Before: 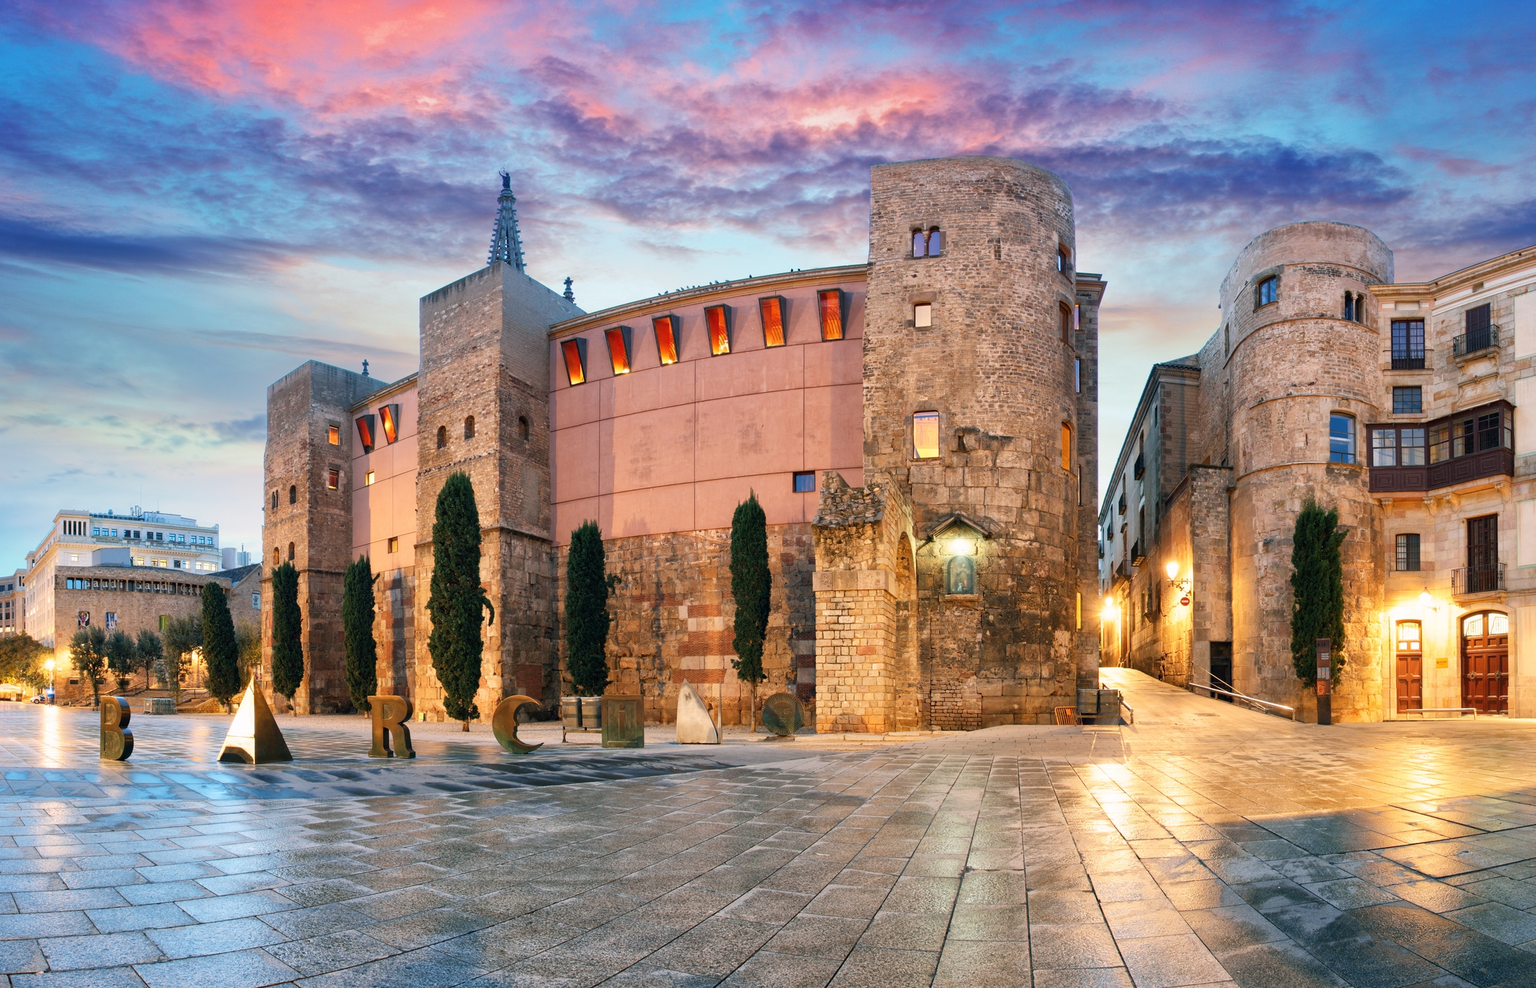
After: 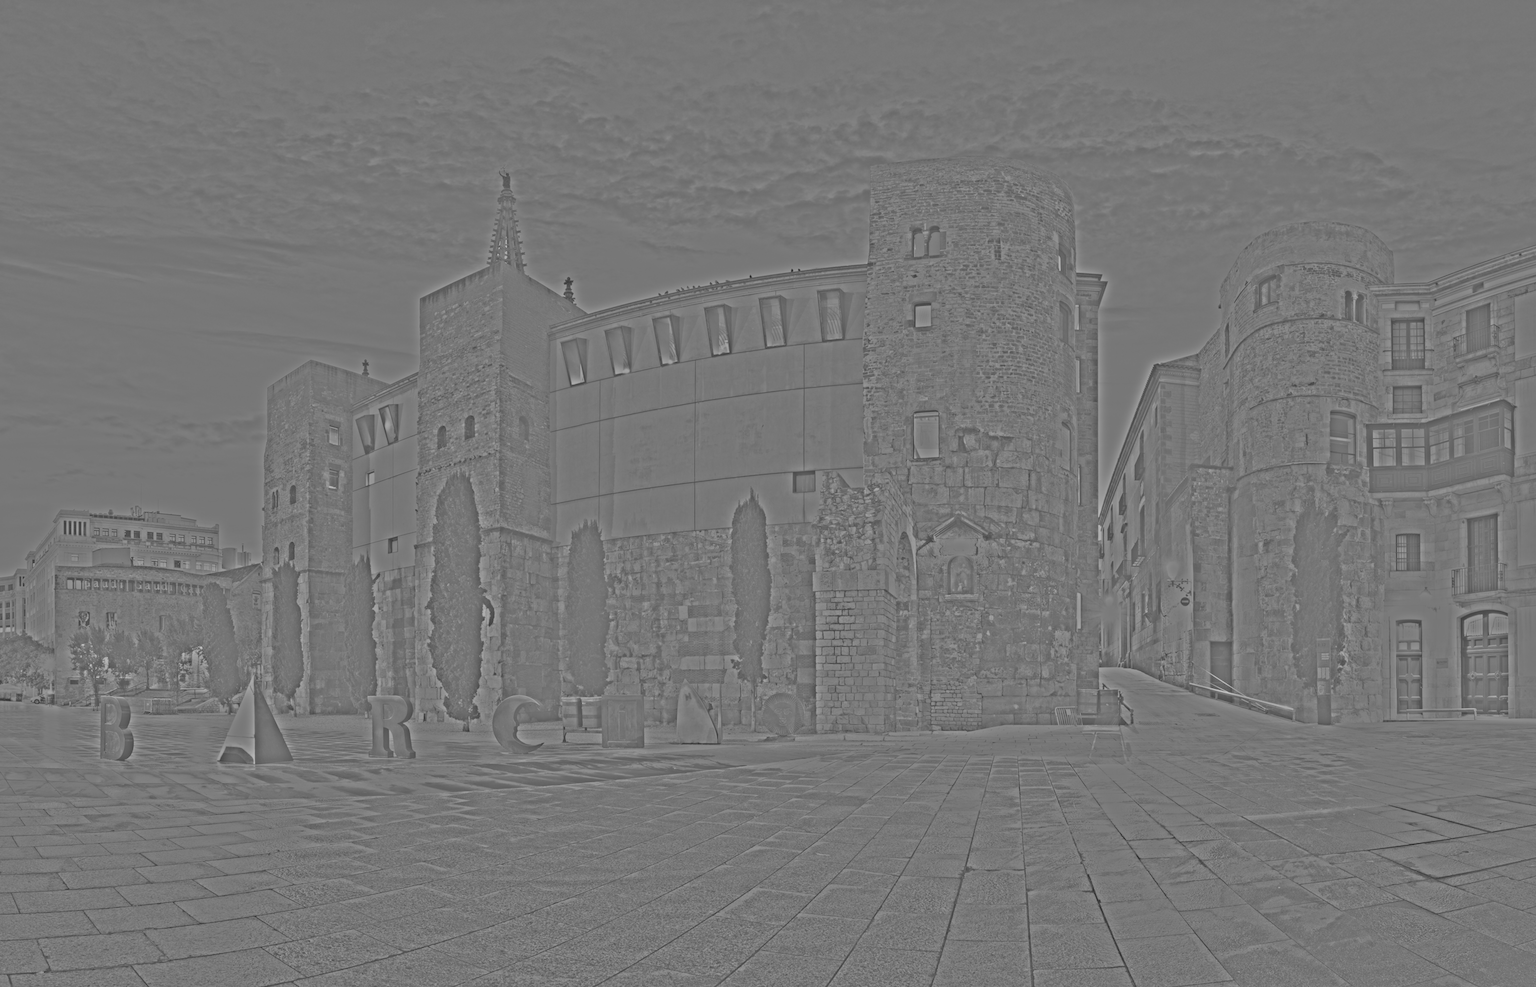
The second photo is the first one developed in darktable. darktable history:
highpass: sharpness 25.84%, contrast boost 14.94%
exposure: black level correction -0.015, exposure -0.5 EV, compensate highlight preservation false
tone equalizer: on, module defaults
